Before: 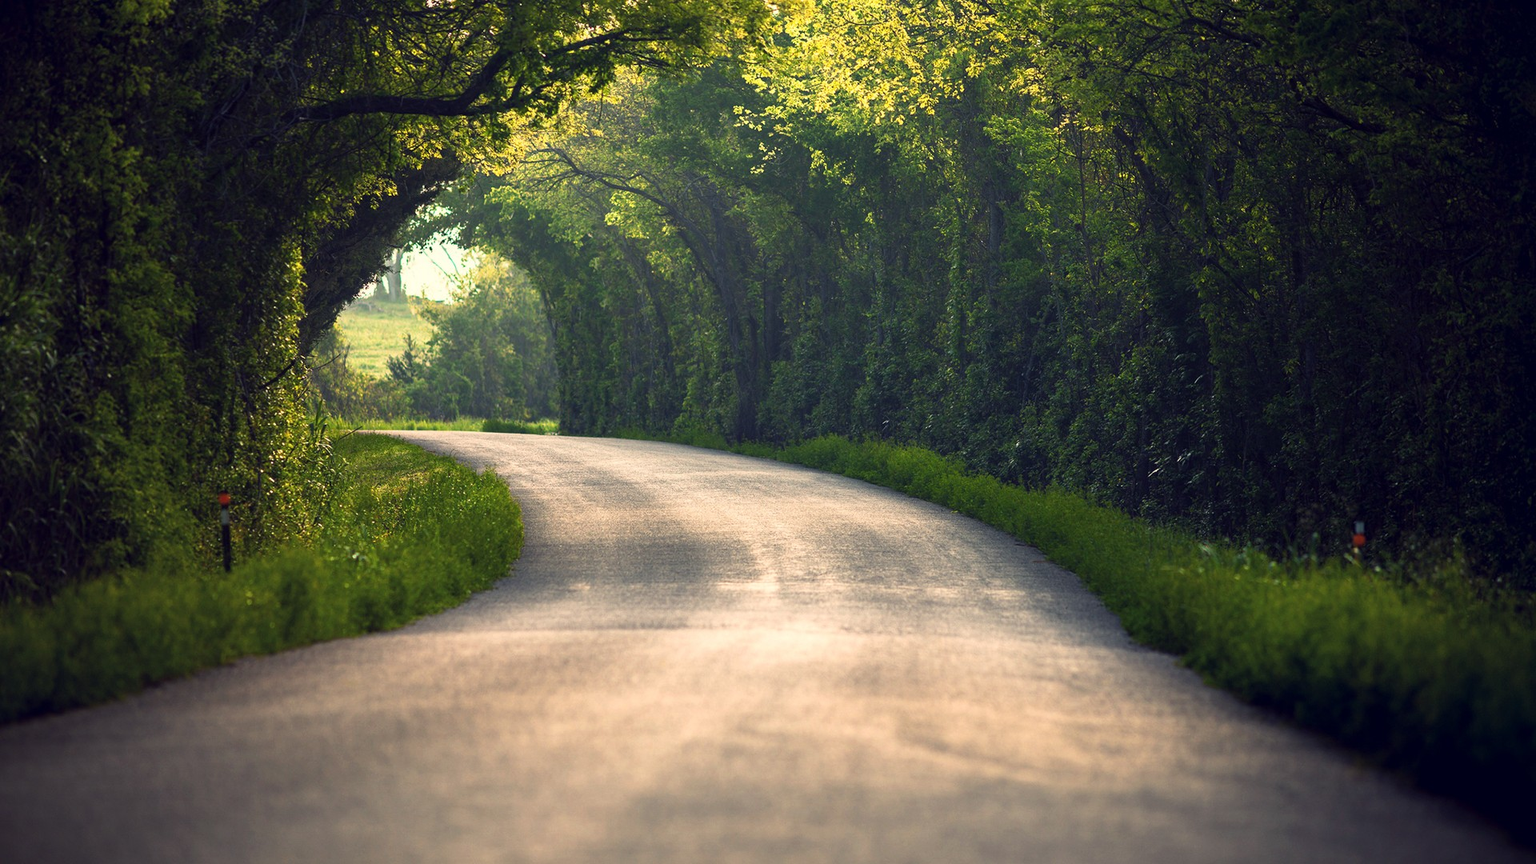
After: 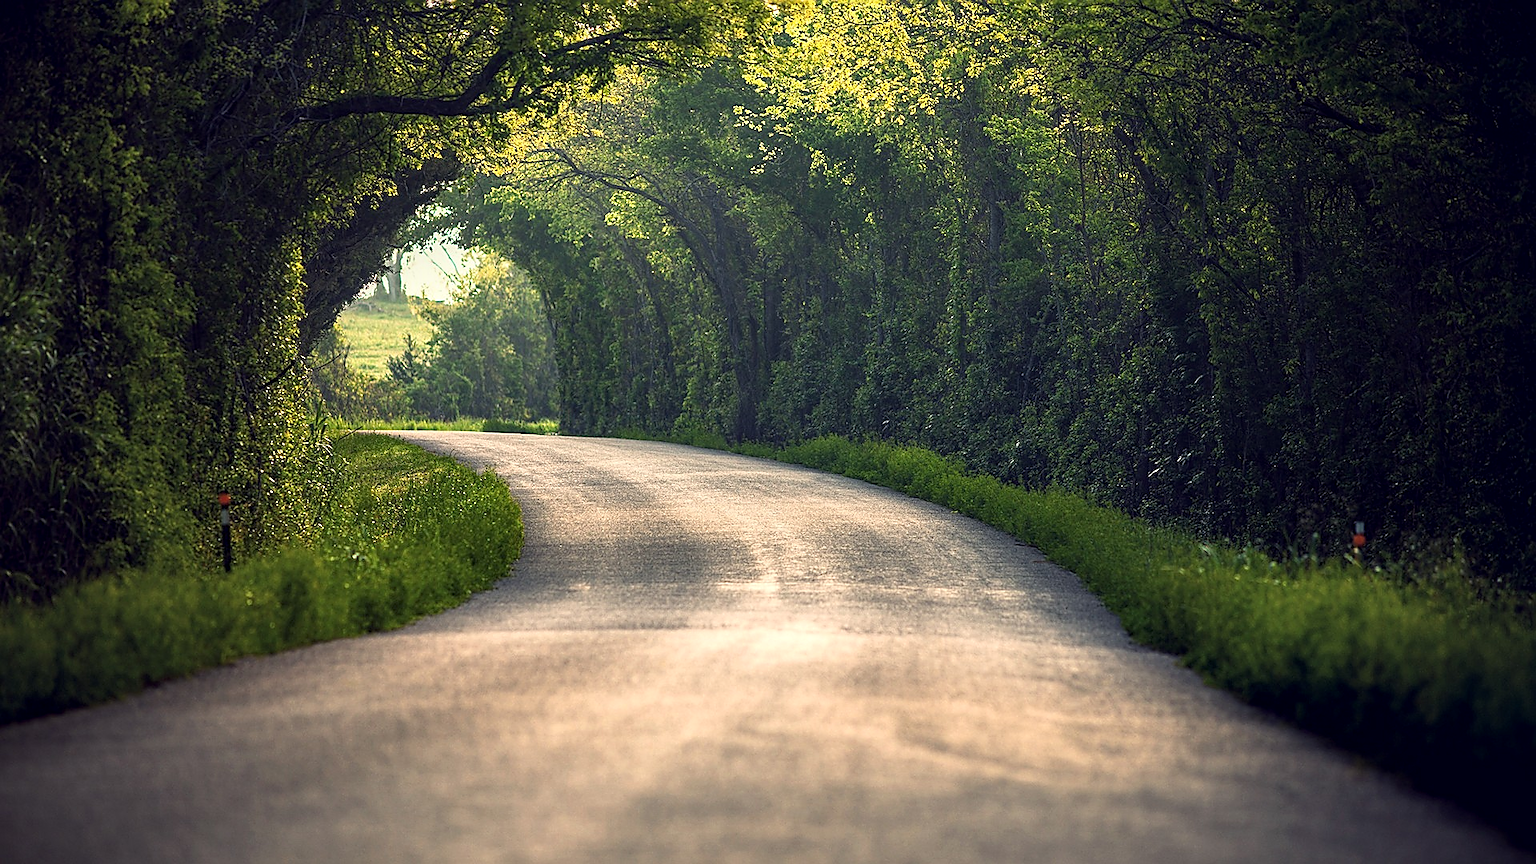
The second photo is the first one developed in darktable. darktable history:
local contrast: highlights 55%, shadows 52%, detail 130%, midtone range 0.452
sharpen: radius 1.4, amount 1.25, threshold 0.7
